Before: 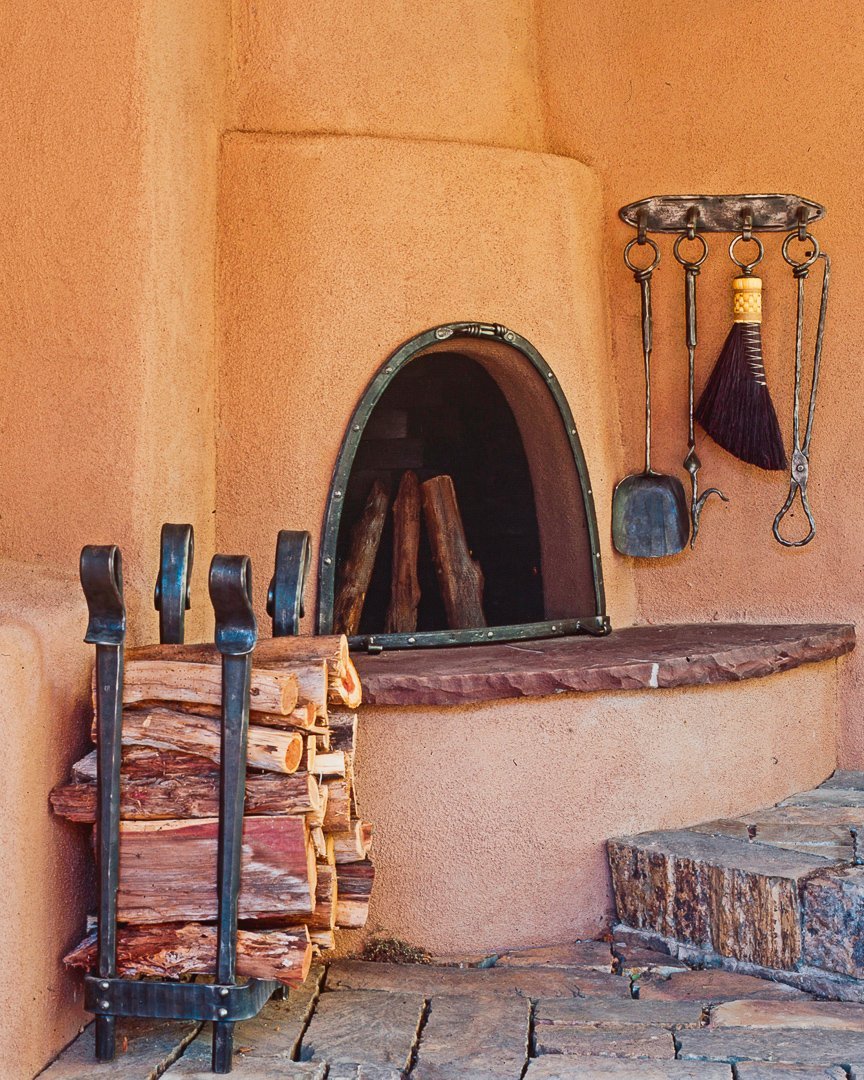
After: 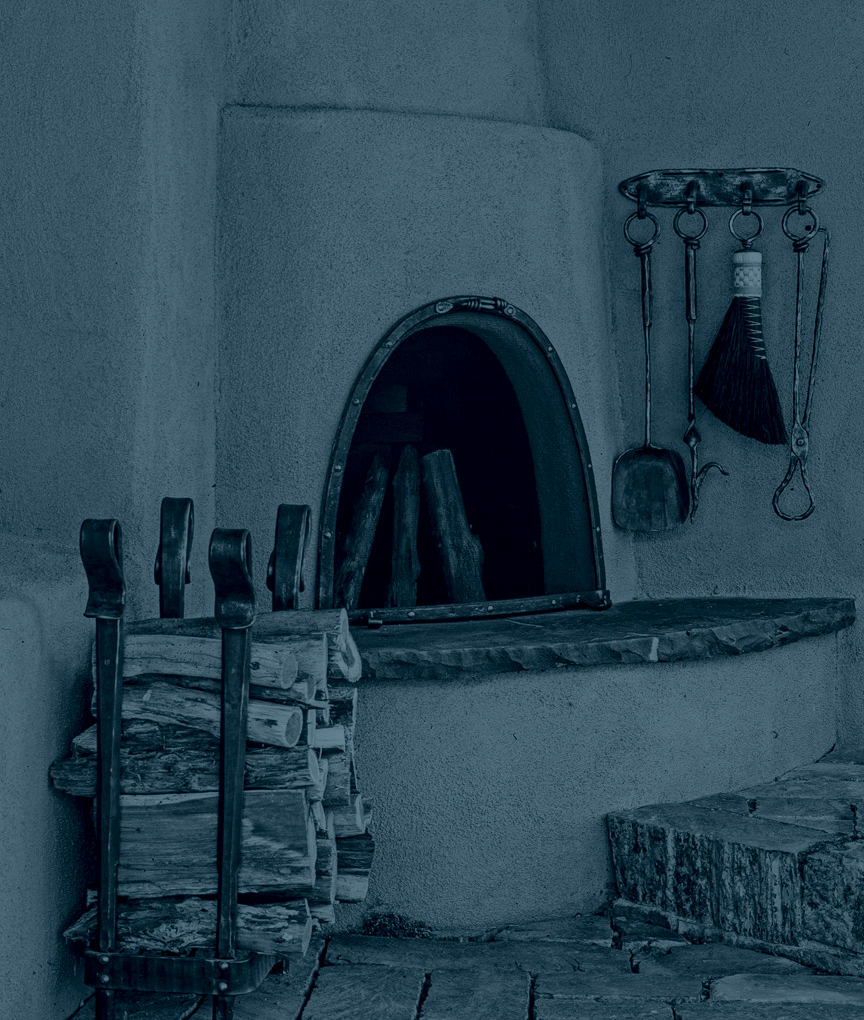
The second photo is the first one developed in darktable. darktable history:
crop and rotate: top 2.479%, bottom 3.018%
local contrast: detail 130%
colorize: hue 194.4°, saturation 29%, source mix 61.75%, lightness 3.98%, version 1
